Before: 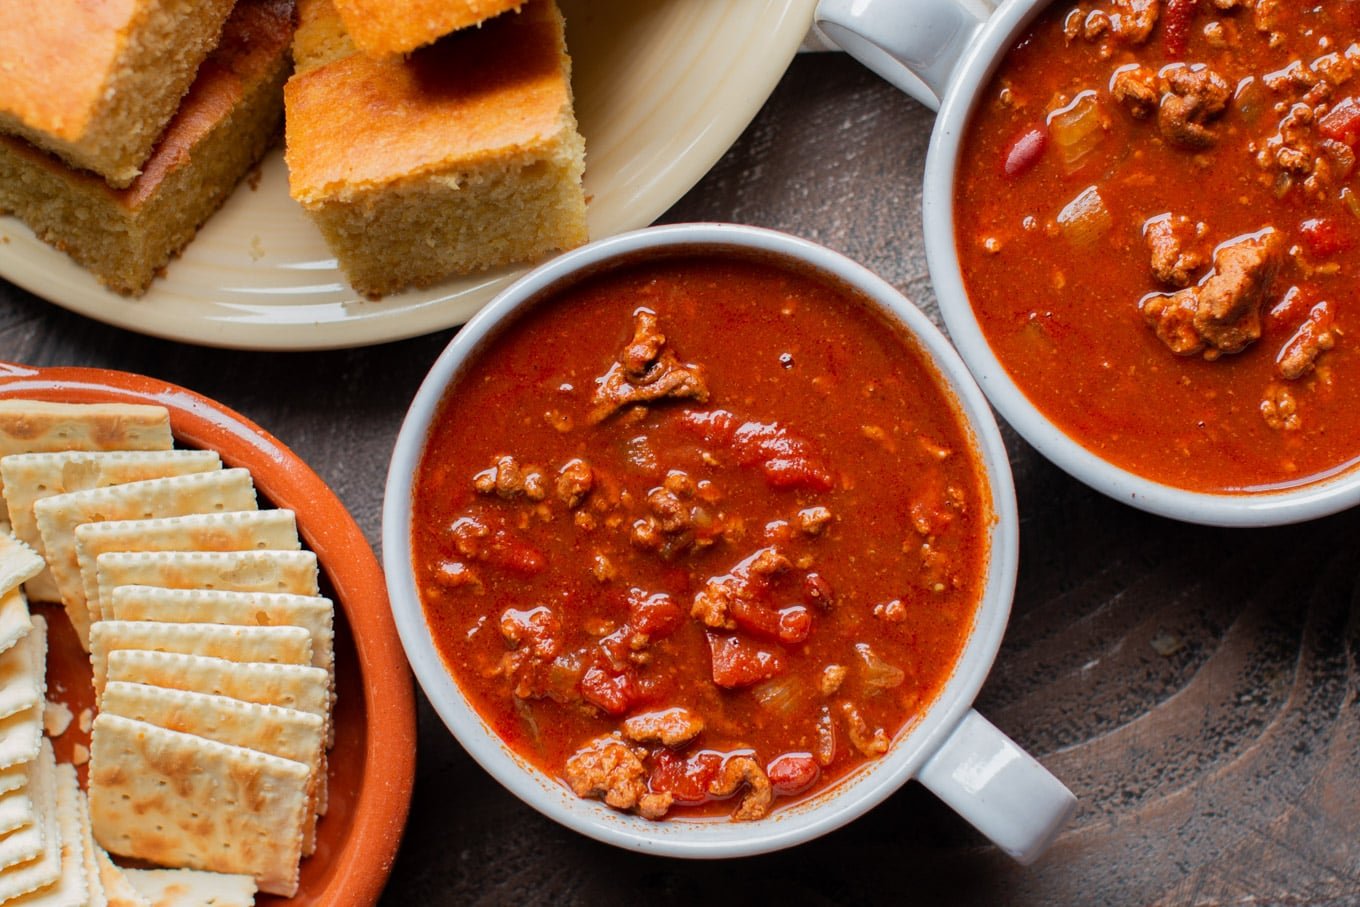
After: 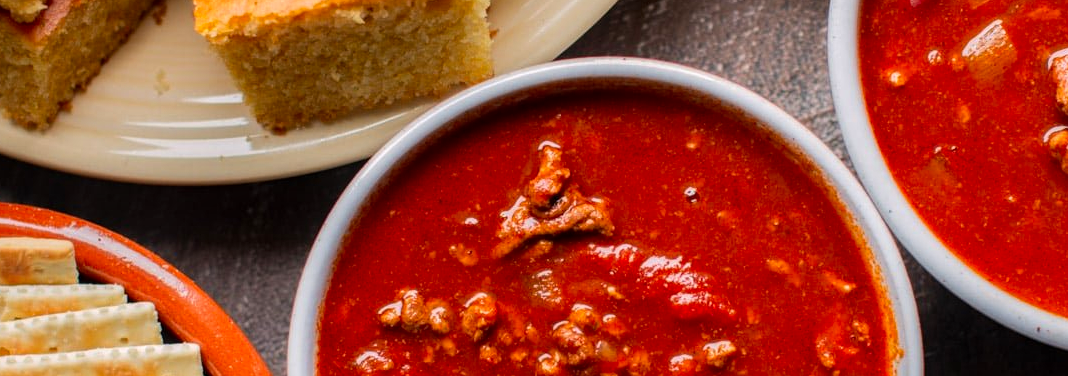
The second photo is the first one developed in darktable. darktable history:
crop: left 7.036%, top 18.398%, right 14.379%, bottom 40.043%
local contrast: on, module defaults
color correction: highlights a* 3.22, highlights b* 1.93, saturation 1.19
